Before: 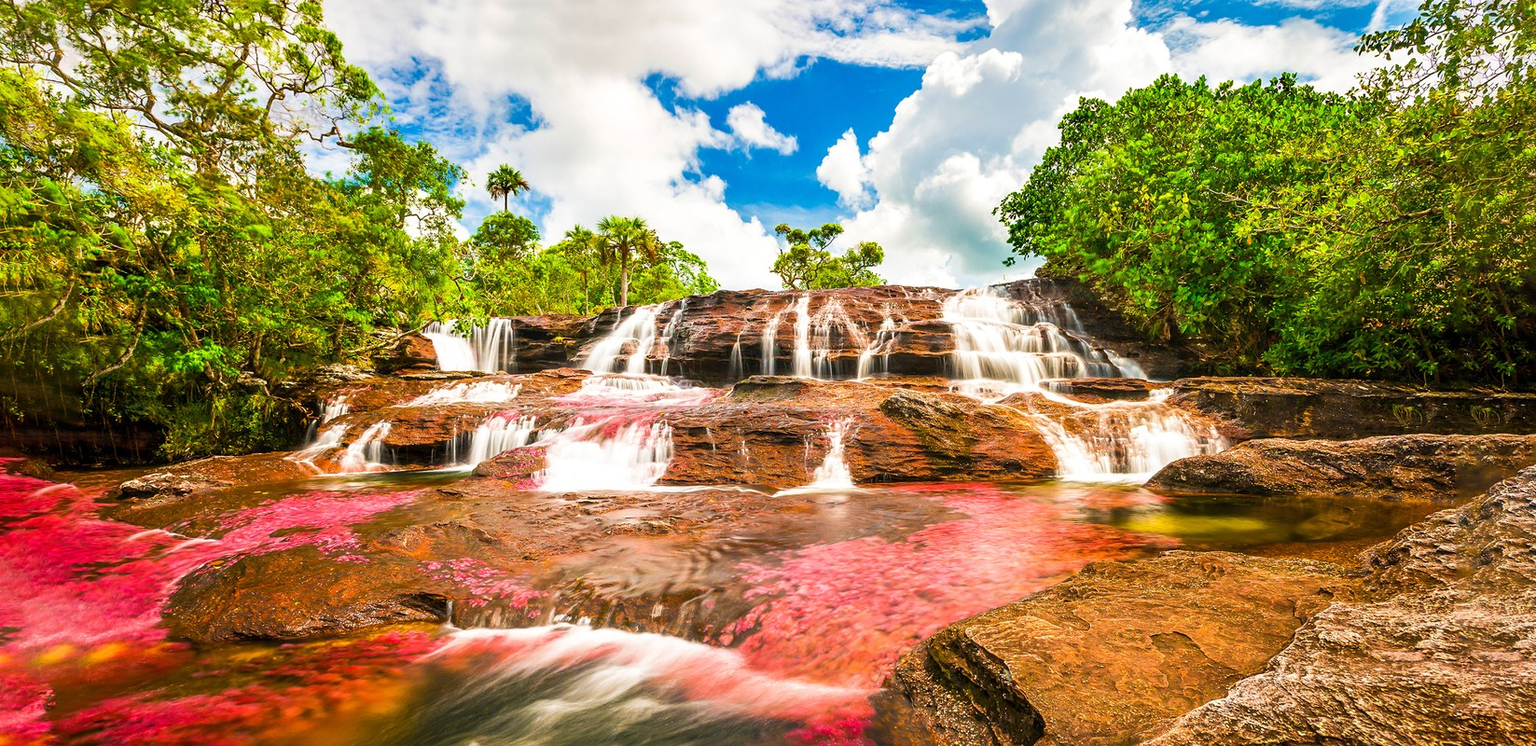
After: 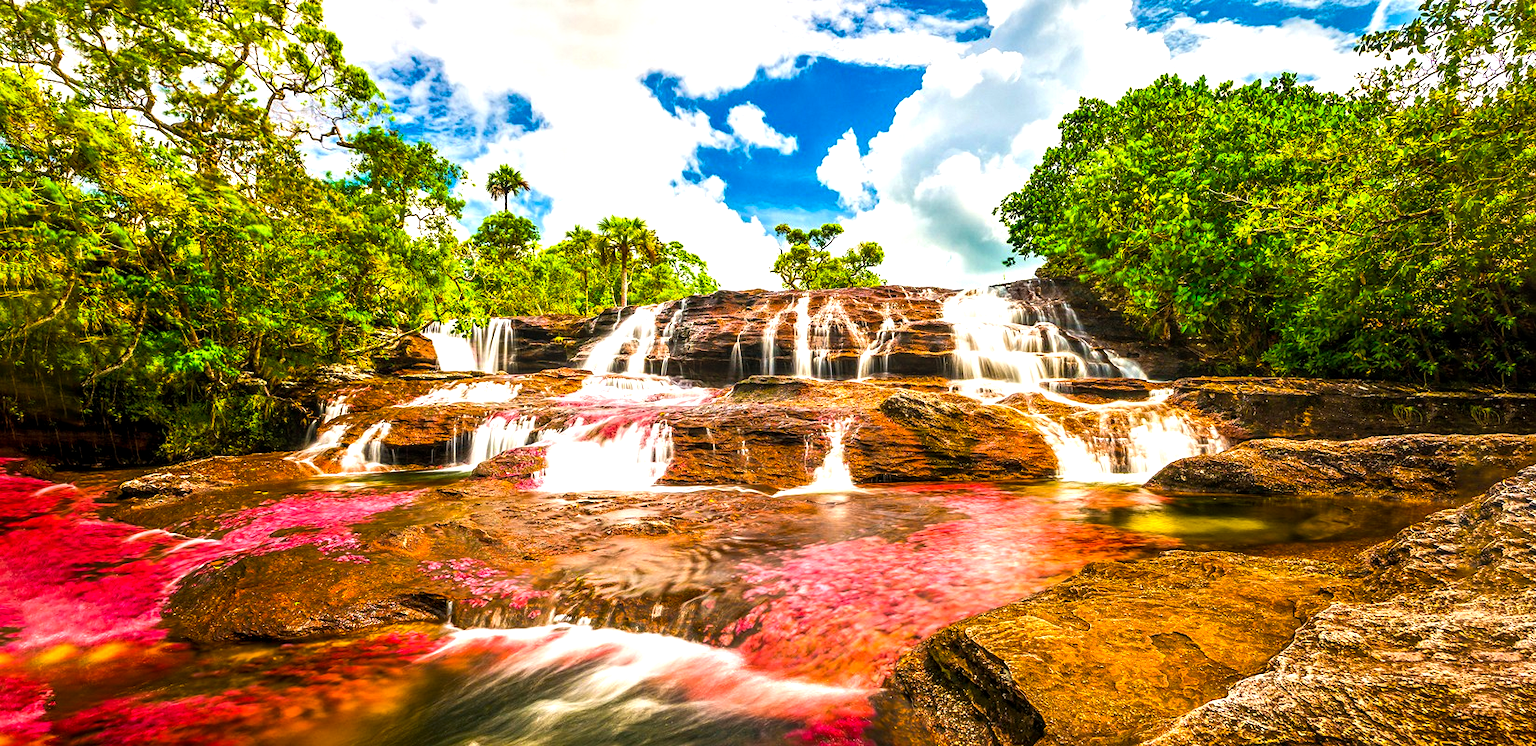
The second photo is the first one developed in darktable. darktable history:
color balance rgb: perceptual saturation grading › global saturation 19.921%, perceptual brilliance grading › global brilliance 14.675%, perceptual brilliance grading › shadows -35.131%, global vibrance 20%
local contrast: on, module defaults
